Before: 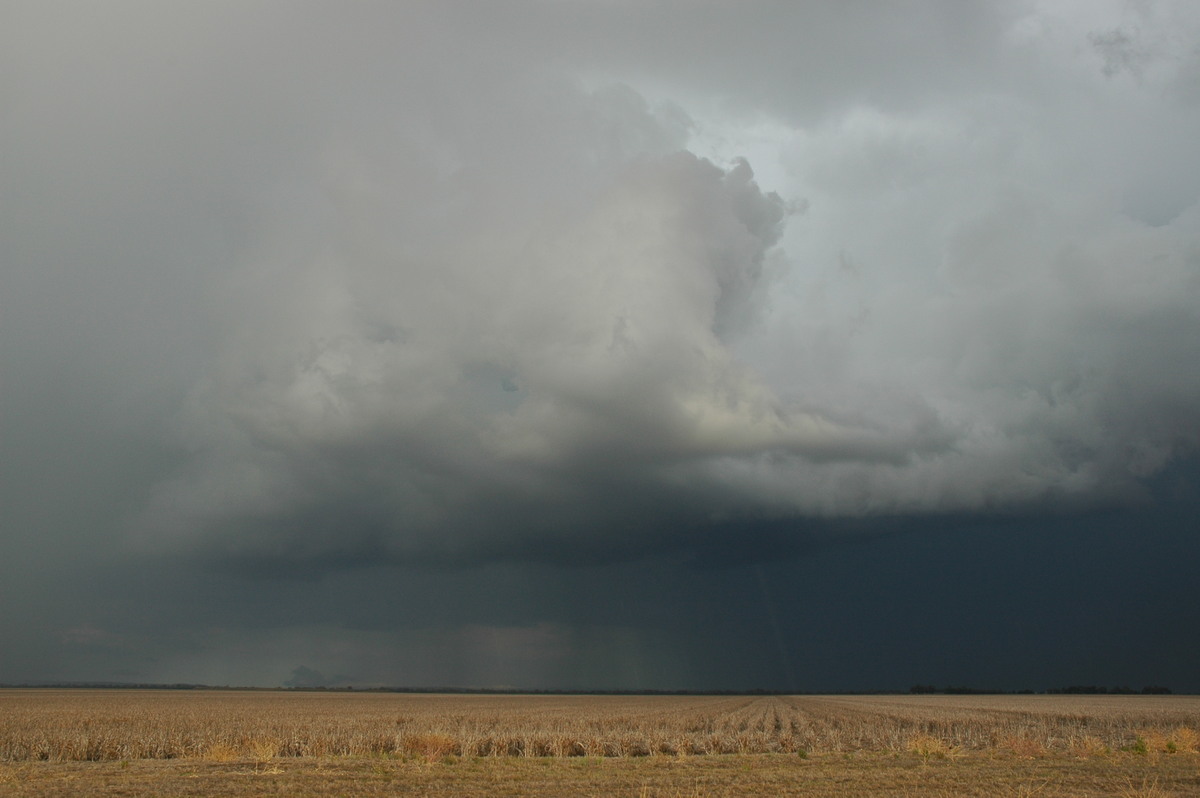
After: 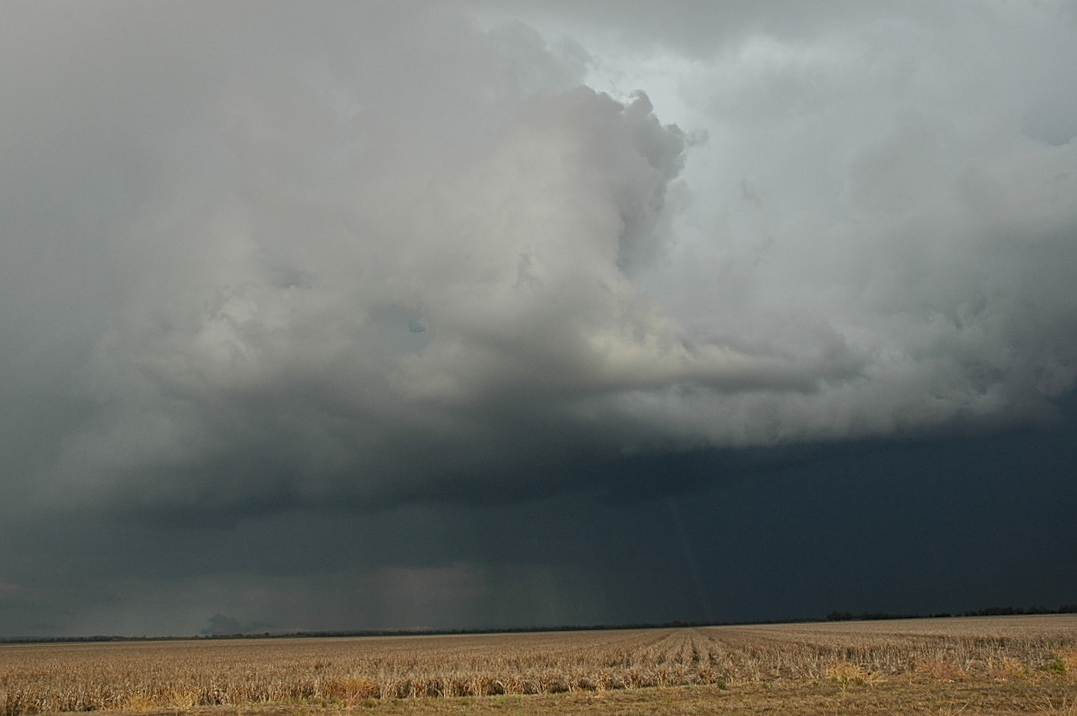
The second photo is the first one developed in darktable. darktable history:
crop and rotate: angle 1.96°, left 5.673%, top 5.673%
local contrast: on, module defaults
sharpen: on, module defaults
